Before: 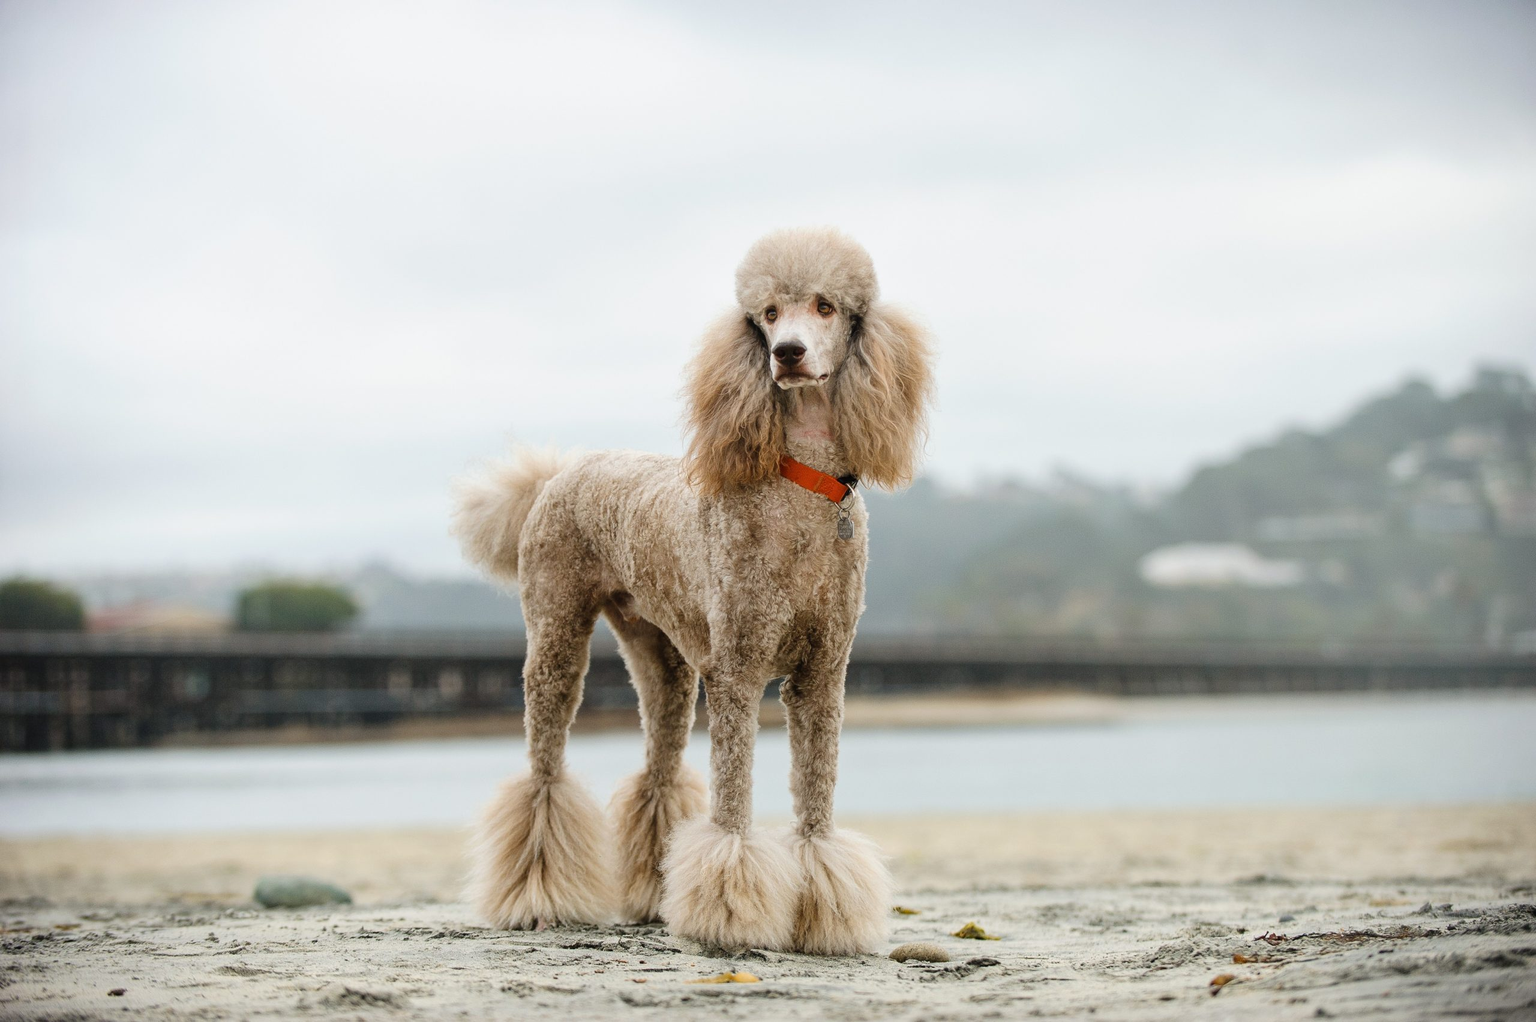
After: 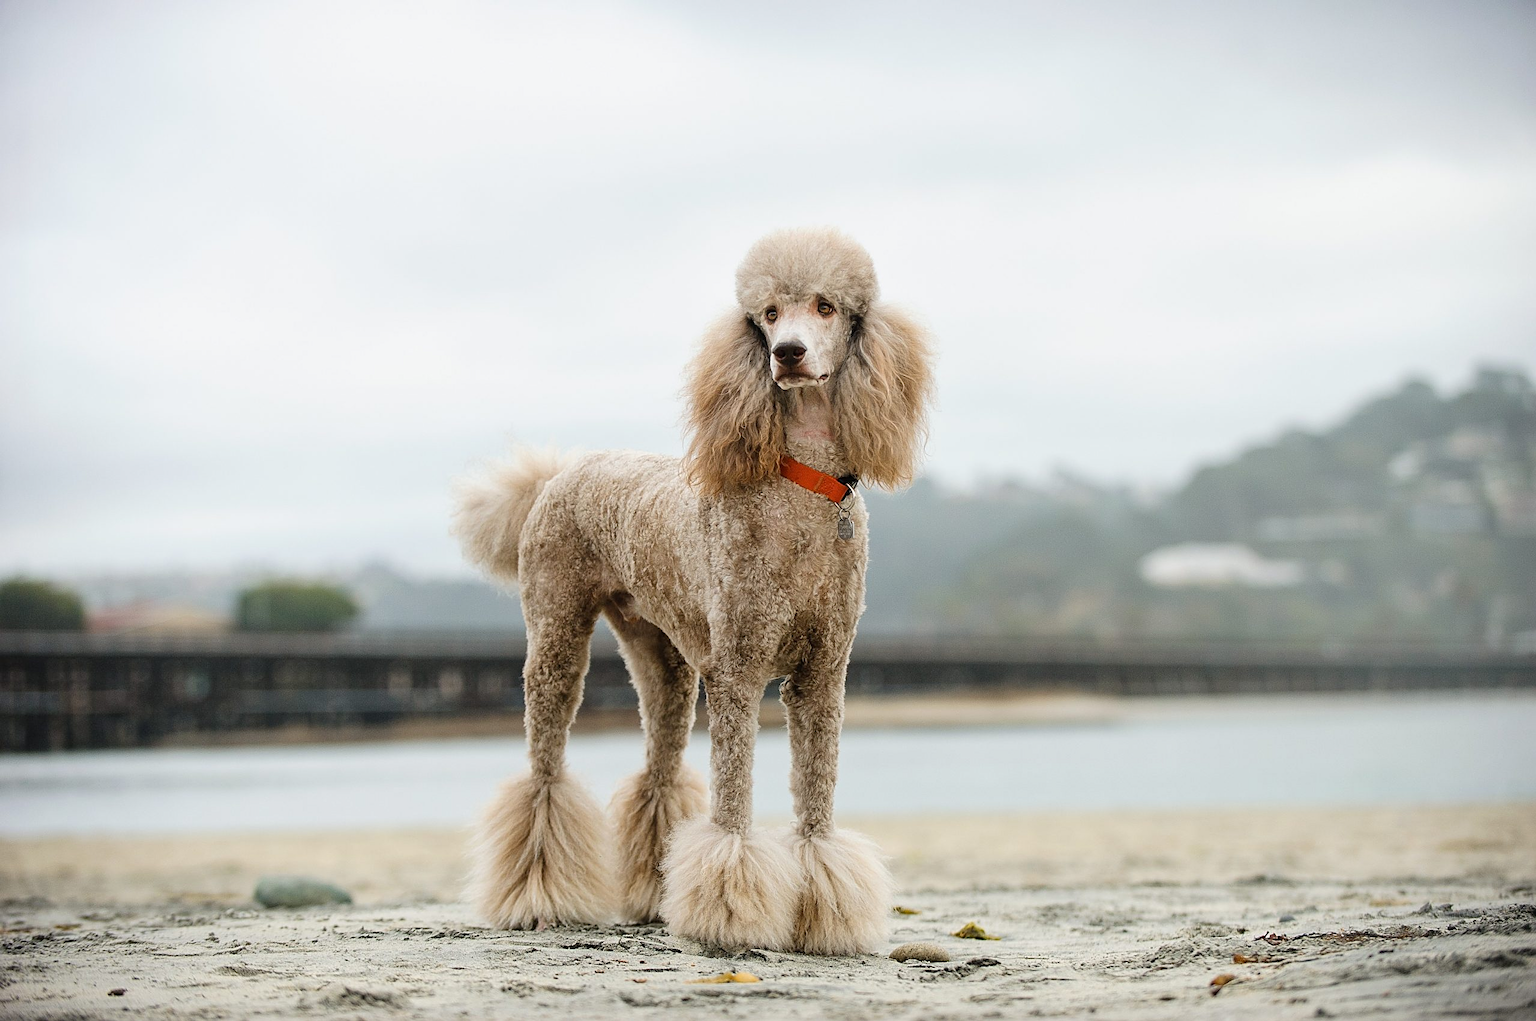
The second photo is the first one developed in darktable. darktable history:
tone curve: curves: ch0 [(0, 0) (0.003, 0.003) (0.011, 0.011) (0.025, 0.025) (0.044, 0.045) (0.069, 0.07) (0.1, 0.1) (0.136, 0.137) (0.177, 0.179) (0.224, 0.226) (0.277, 0.279) (0.335, 0.338) (0.399, 0.402) (0.468, 0.472) (0.543, 0.547) (0.623, 0.628) (0.709, 0.715) (0.801, 0.807) (0.898, 0.902) (1, 1)], preserve colors none
sharpen: on, module defaults
